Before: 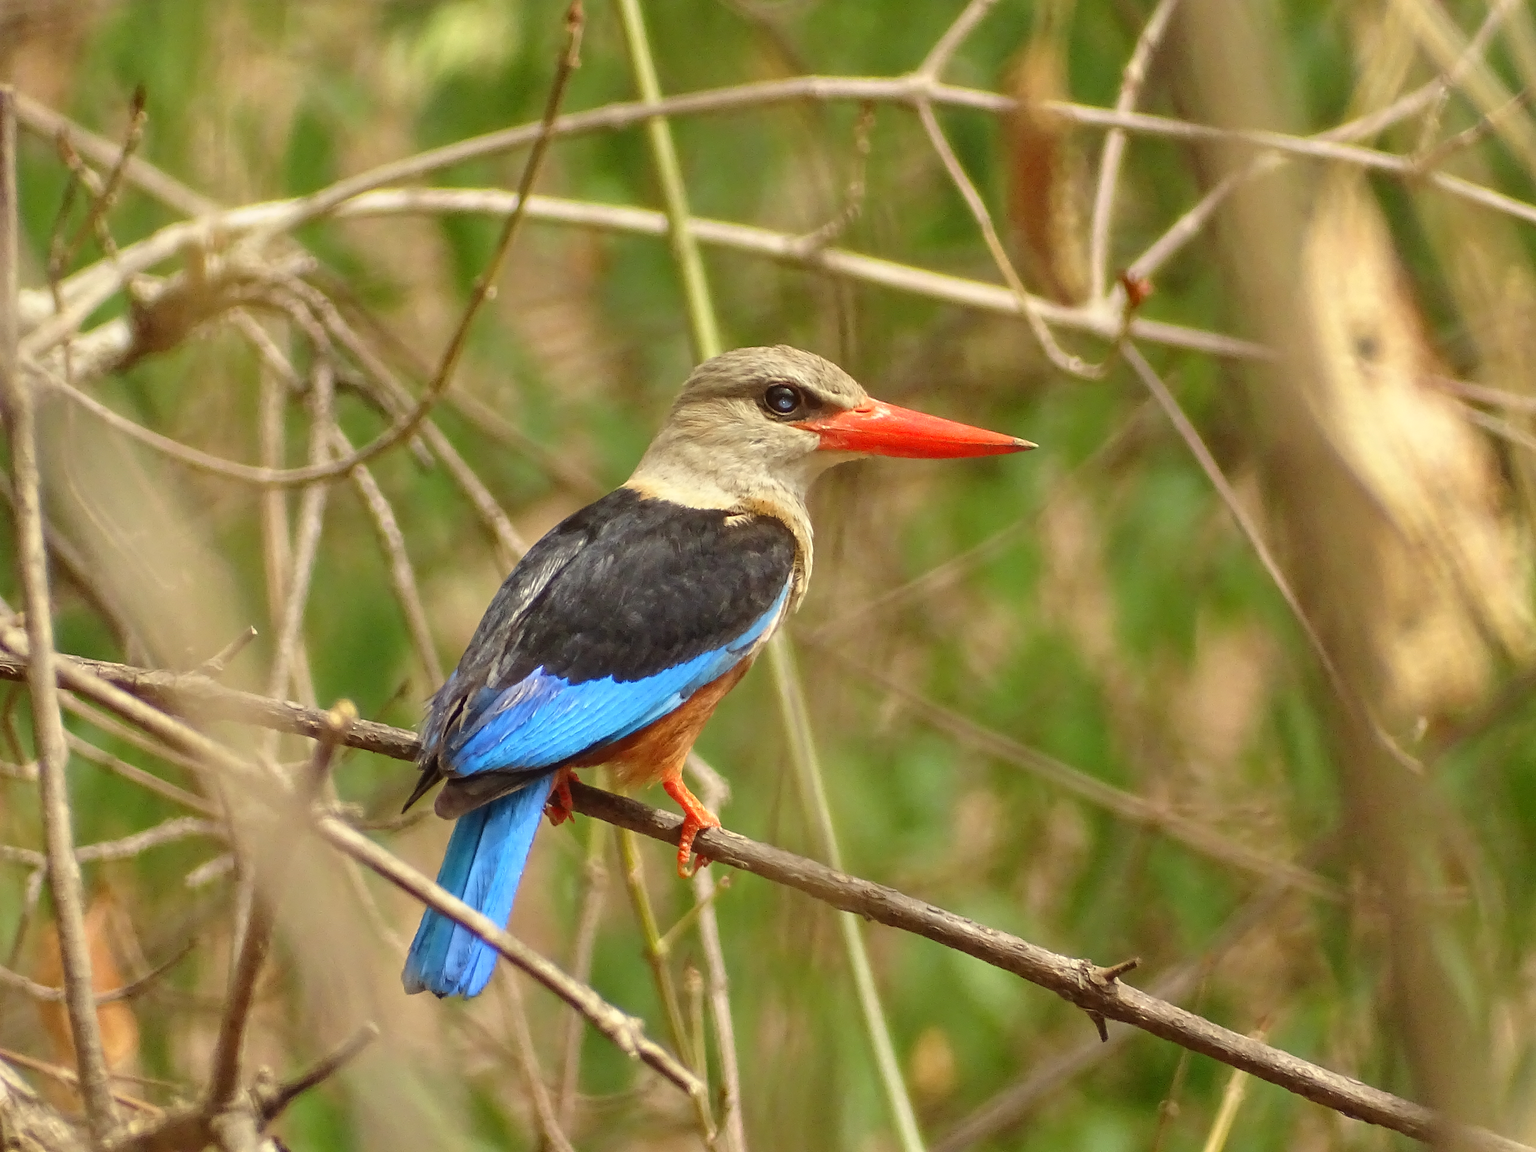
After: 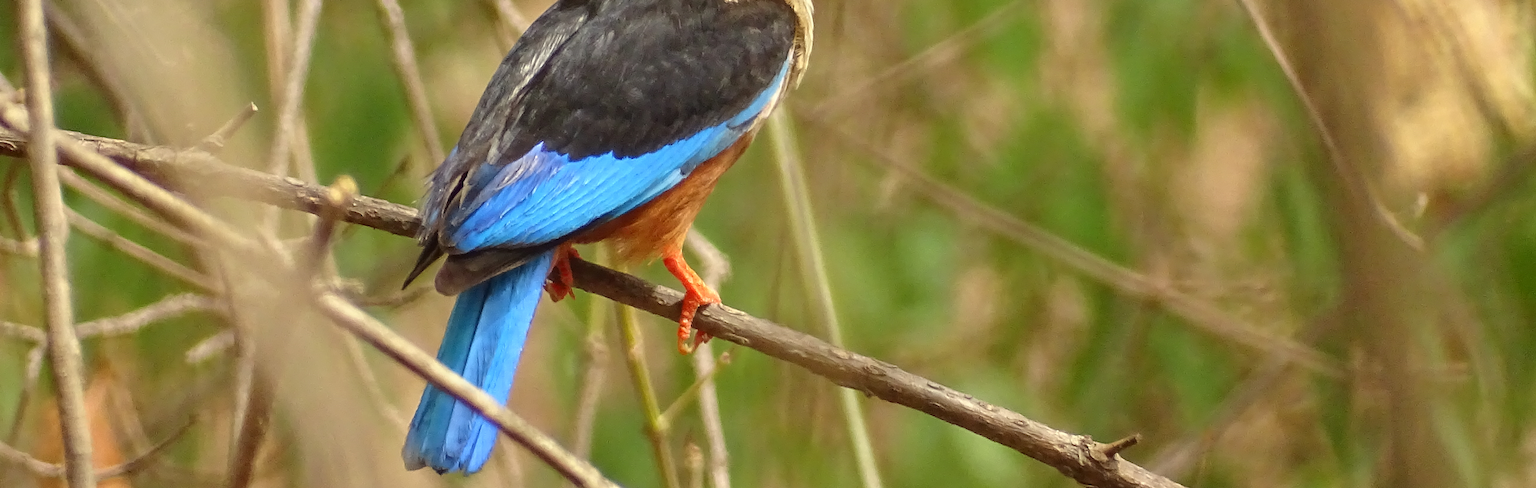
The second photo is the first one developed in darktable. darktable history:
crop: top 45.509%, bottom 12.121%
